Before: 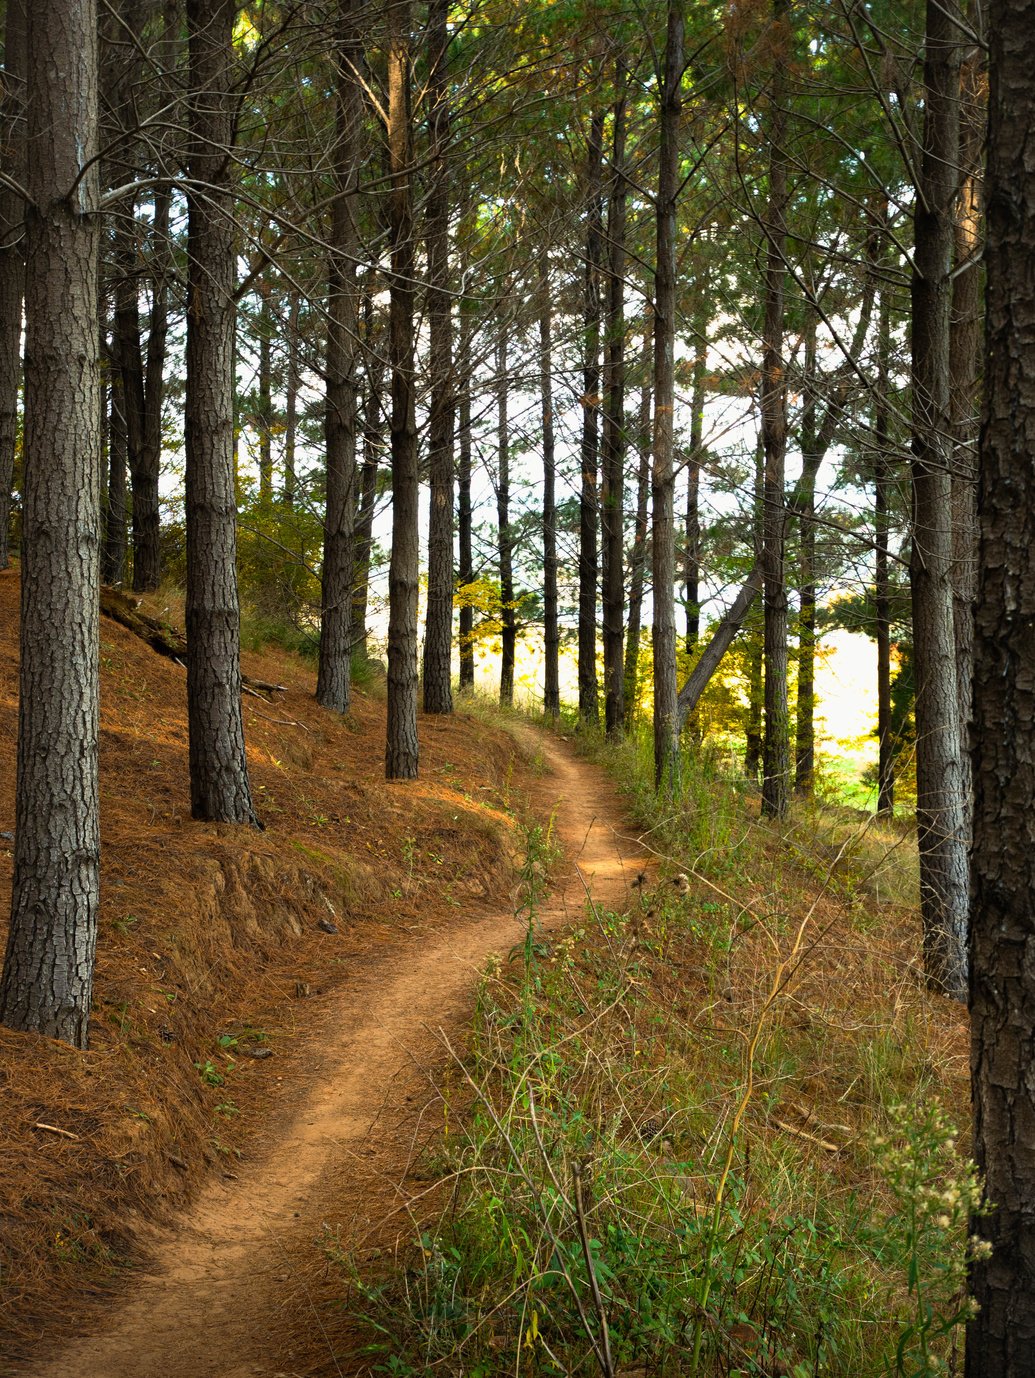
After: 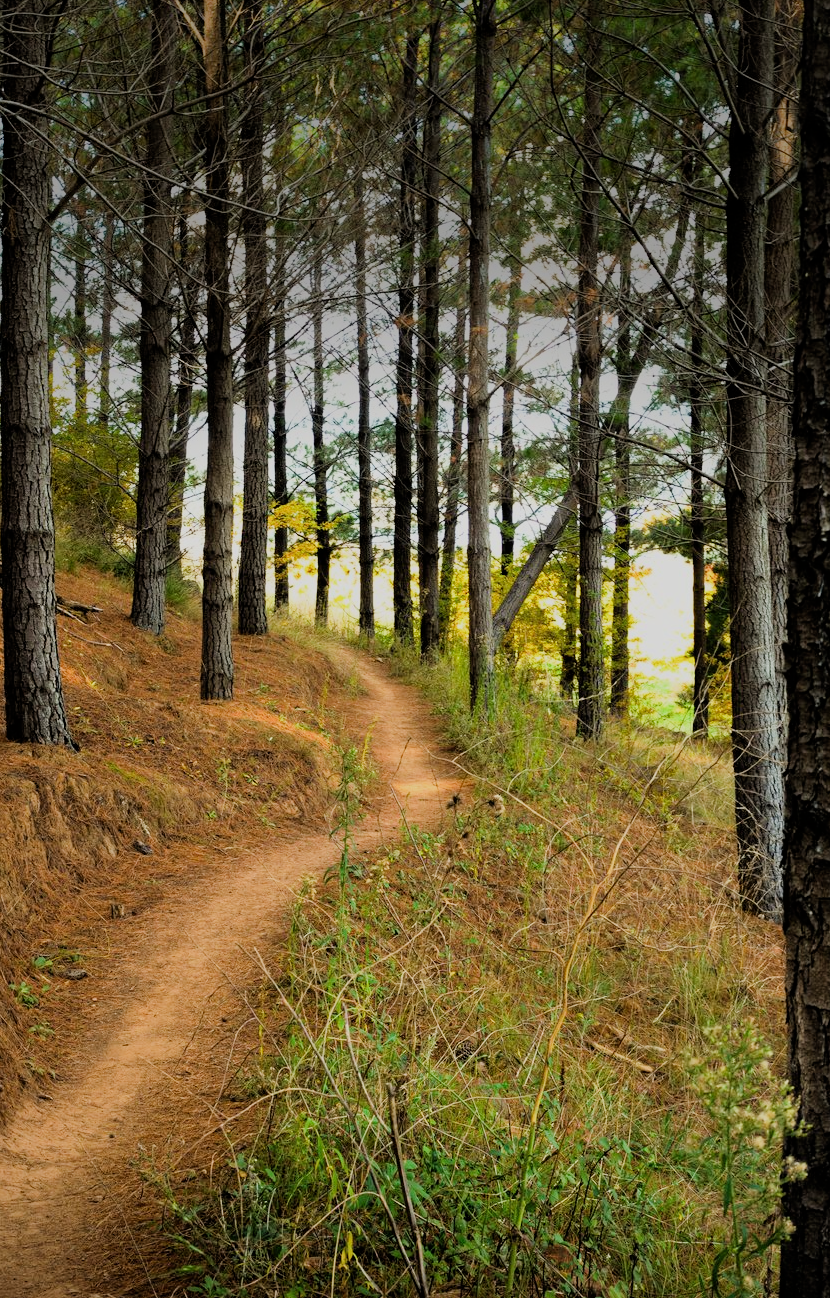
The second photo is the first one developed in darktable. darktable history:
filmic rgb: black relative exposure -6.06 EV, white relative exposure 6.96 EV, hardness 2.26
crop and rotate: left 18.04%, top 5.735%, right 1.675%
vignetting: fall-off start 99.84%, saturation -0.021, center (-0.027, 0.403), width/height ratio 1.323
exposure: exposure 0.6 EV, compensate highlight preservation false
